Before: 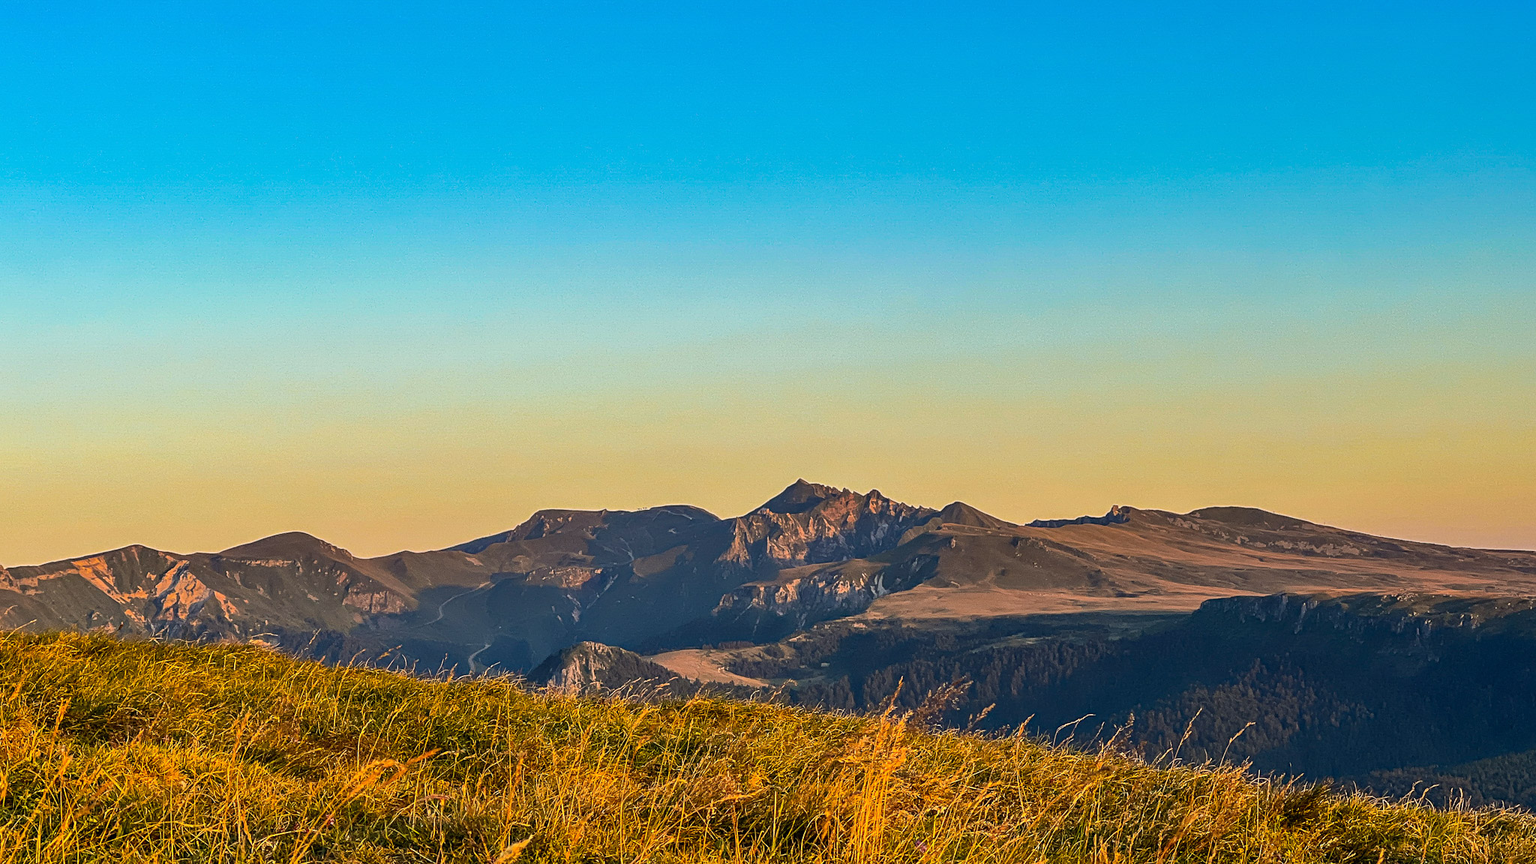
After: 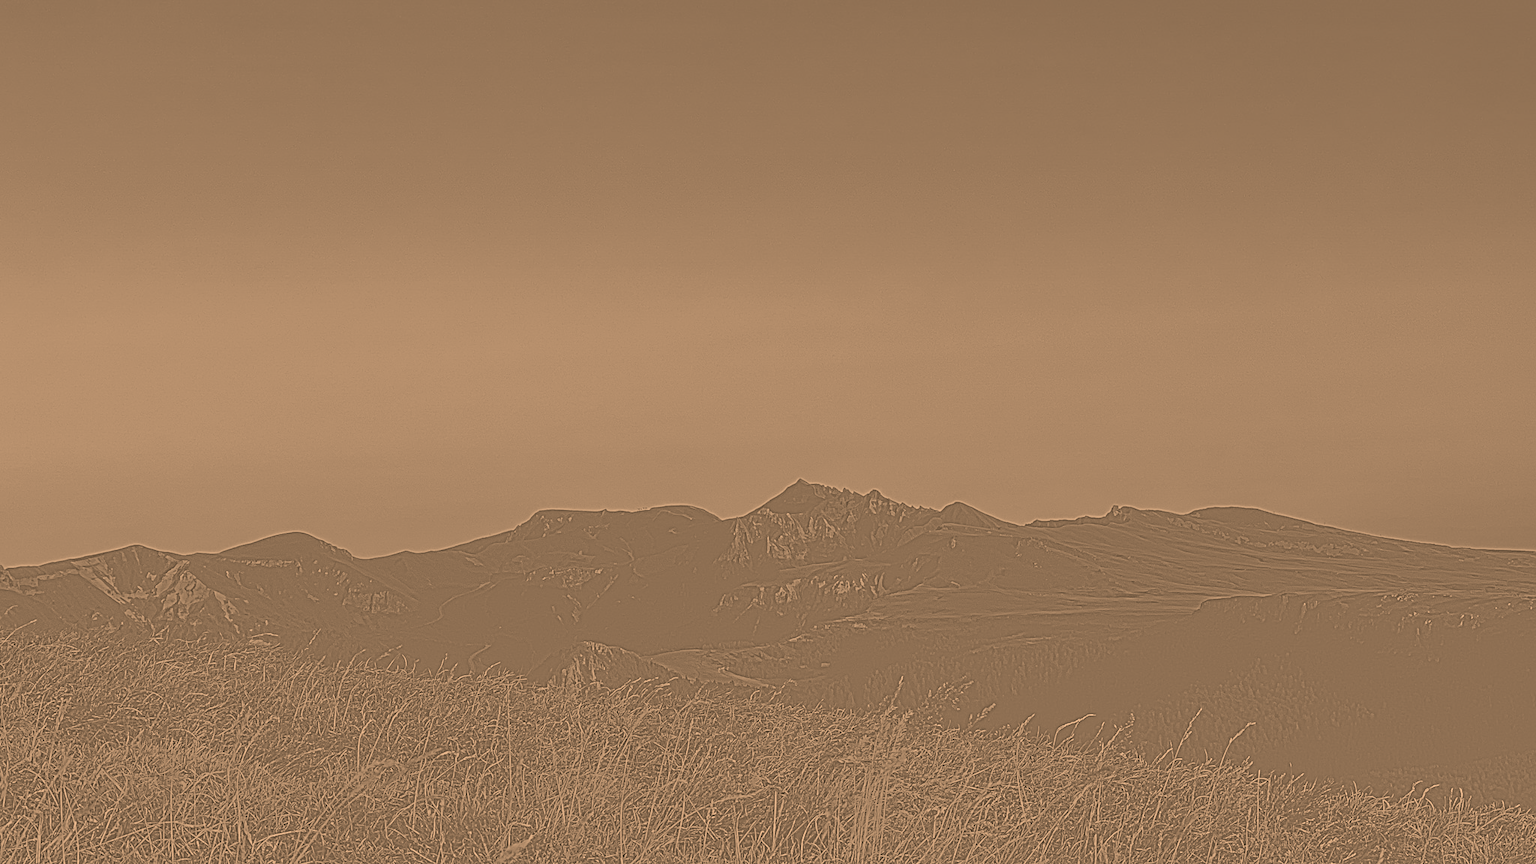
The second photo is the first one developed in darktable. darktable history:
color correction: highlights a* 17.94, highlights b* 35.39, shadows a* 1.48, shadows b* 6.42, saturation 1.01
highpass: sharpness 5.84%, contrast boost 8.44%
exposure: black level correction 0, exposure 1.45 EV, compensate exposure bias true, compensate highlight preservation false
local contrast: on, module defaults
tone equalizer: -8 EV -0.417 EV, -7 EV -0.389 EV, -6 EV -0.333 EV, -5 EV -0.222 EV, -3 EV 0.222 EV, -2 EV 0.333 EV, -1 EV 0.389 EV, +0 EV 0.417 EV, edges refinement/feathering 500, mask exposure compensation -1.57 EV, preserve details no
